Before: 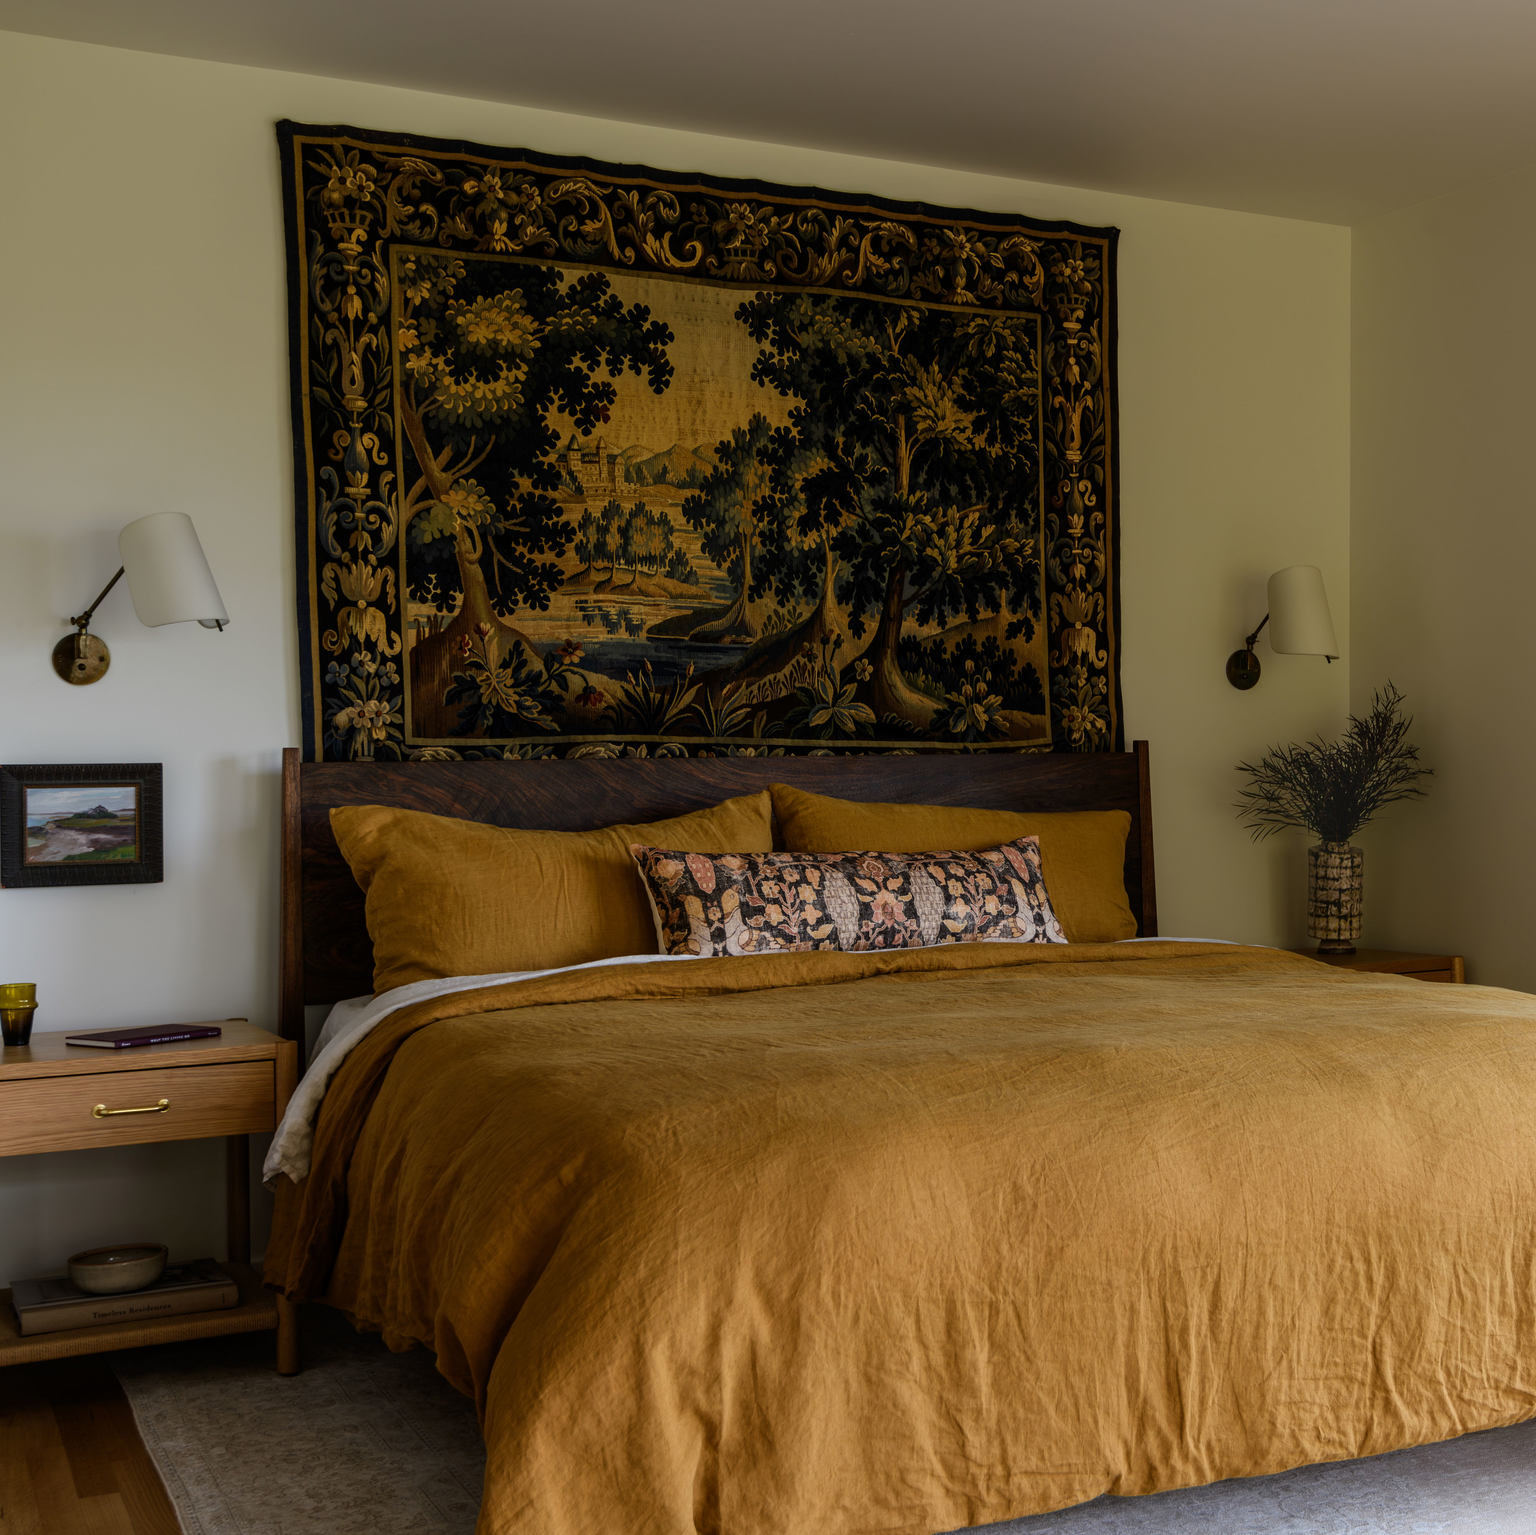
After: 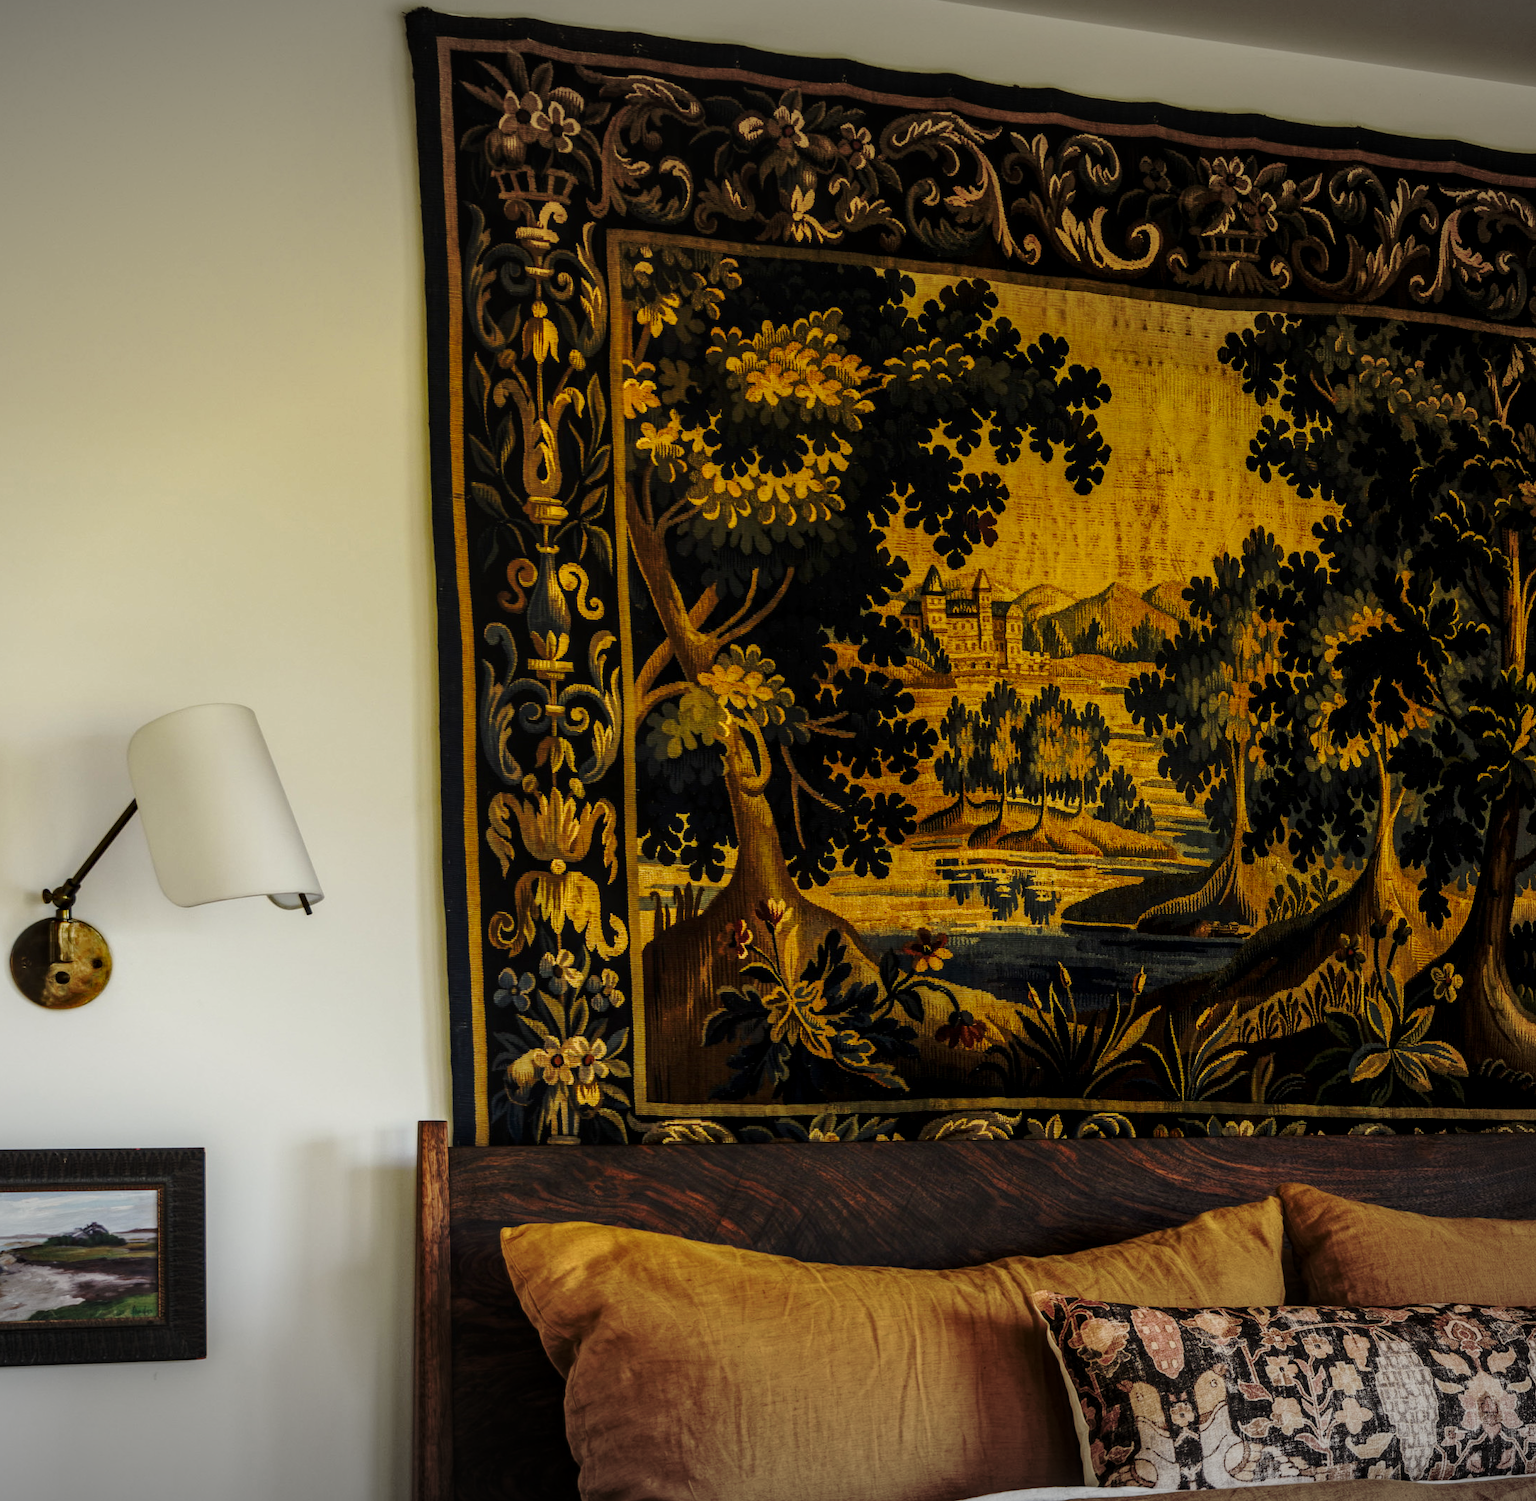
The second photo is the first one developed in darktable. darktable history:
crop and rotate: left 3.053%, top 7.499%, right 40.46%, bottom 37.224%
local contrast: on, module defaults
color balance rgb: highlights gain › luminance 5.895%, highlights gain › chroma 2.623%, highlights gain › hue 92.16°, perceptual saturation grading › global saturation 1.295%, perceptual saturation grading › highlights -2.798%, perceptual saturation grading › mid-tones 3.727%, perceptual saturation grading › shadows 8.404%
vignetting: fall-off start 98.95%, fall-off radius 100.49%, brightness -0.612, saturation -0.677, width/height ratio 1.426
base curve: curves: ch0 [(0, 0) (0.032, 0.037) (0.105, 0.228) (0.435, 0.76) (0.856, 0.983) (1, 1)], preserve colors none
